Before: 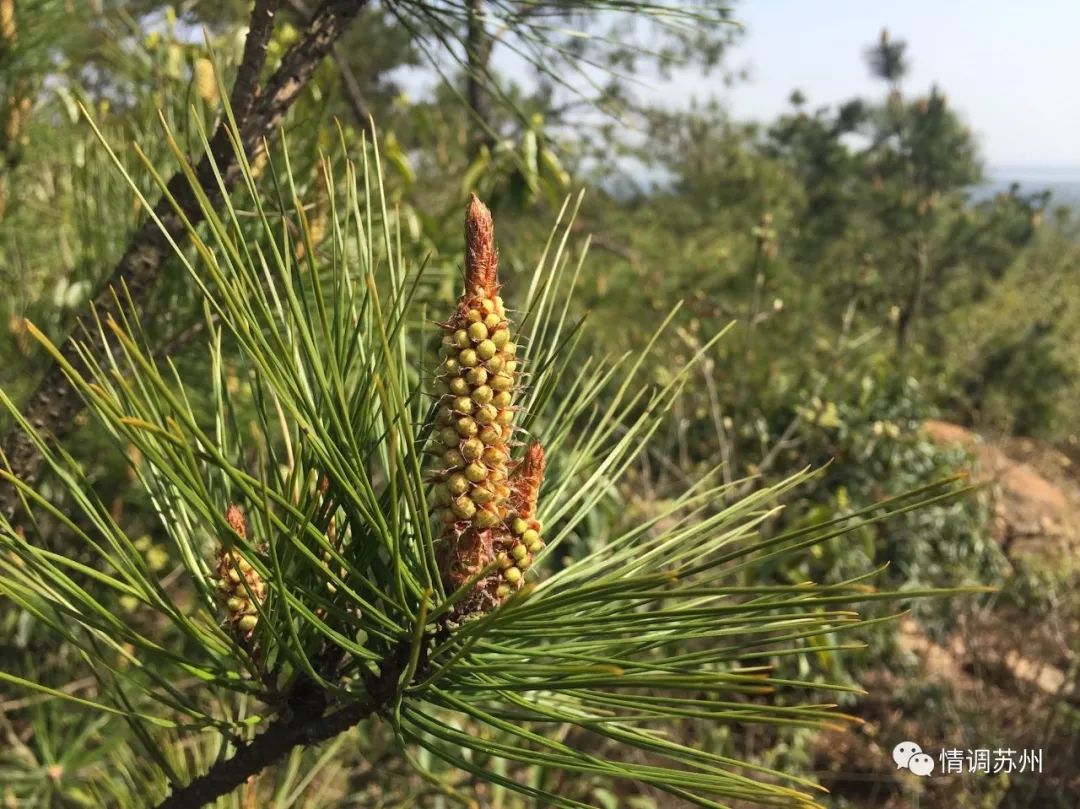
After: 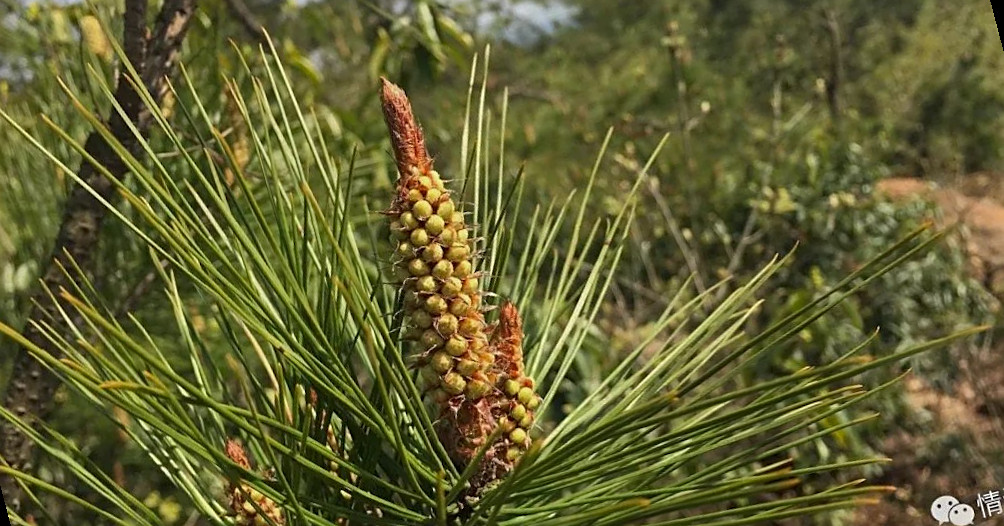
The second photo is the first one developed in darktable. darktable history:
sharpen: on, module defaults
tone equalizer: on, module defaults
shadows and highlights: radius 121.13, shadows 21.4, white point adjustment -9.72, highlights -14.39, soften with gaussian
rotate and perspective: rotation -14.8°, crop left 0.1, crop right 0.903, crop top 0.25, crop bottom 0.748
